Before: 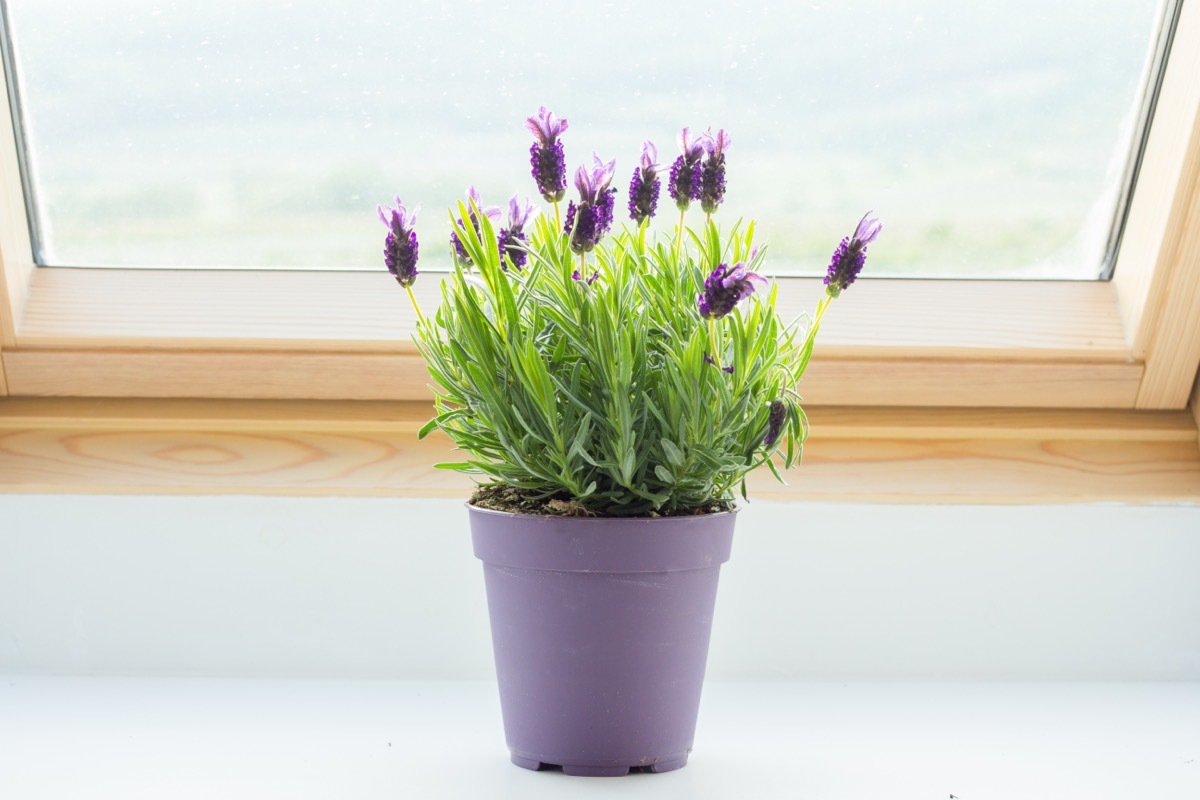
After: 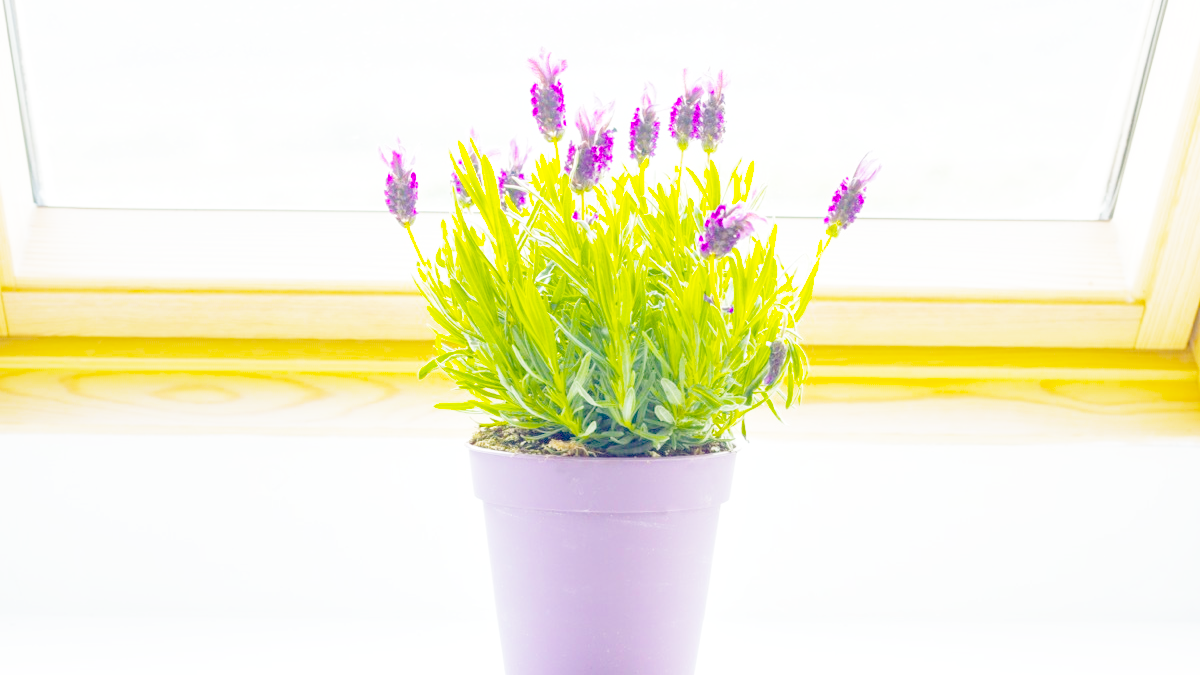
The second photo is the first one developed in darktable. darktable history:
local contrast: highlights 100%, shadows 102%, detail 120%, midtone range 0.2
crop: top 7.561%, bottom 7.993%
color balance rgb: shadows lift › luminance -7.357%, shadows lift › chroma 2.125%, shadows lift › hue 166.12°, global offset › chroma 0.122%, global offset › hue 253.78°, linear chroma grading › global chroma 41.908%, perceptual saturation grading › global saturation 61.721%, perceptual saturation grading › highlights 19.544%, perceptual saturation grading › shadows -49.486%, perceptual brilliance grading › global brilliance 3.414%
exposure: exposure 0.647 EV, compensate highlight preservation false
filmic rgb: middle gray luminance 2.73%, black relative exposure -10.02 EV, white relative exposure 7 EV, dynamic range scaling 10.62%, target black luminance 0%, hardness 3.19, latitude 43.81%, contrast 0.683, highlights saturation mix 5.12%, shadows ↔ highlights balance 13.33%, add noise in highlights 0.001, preserve chrominance no, color science v3 (2019), use custom middle-gray values true, contrast in highlights soft
